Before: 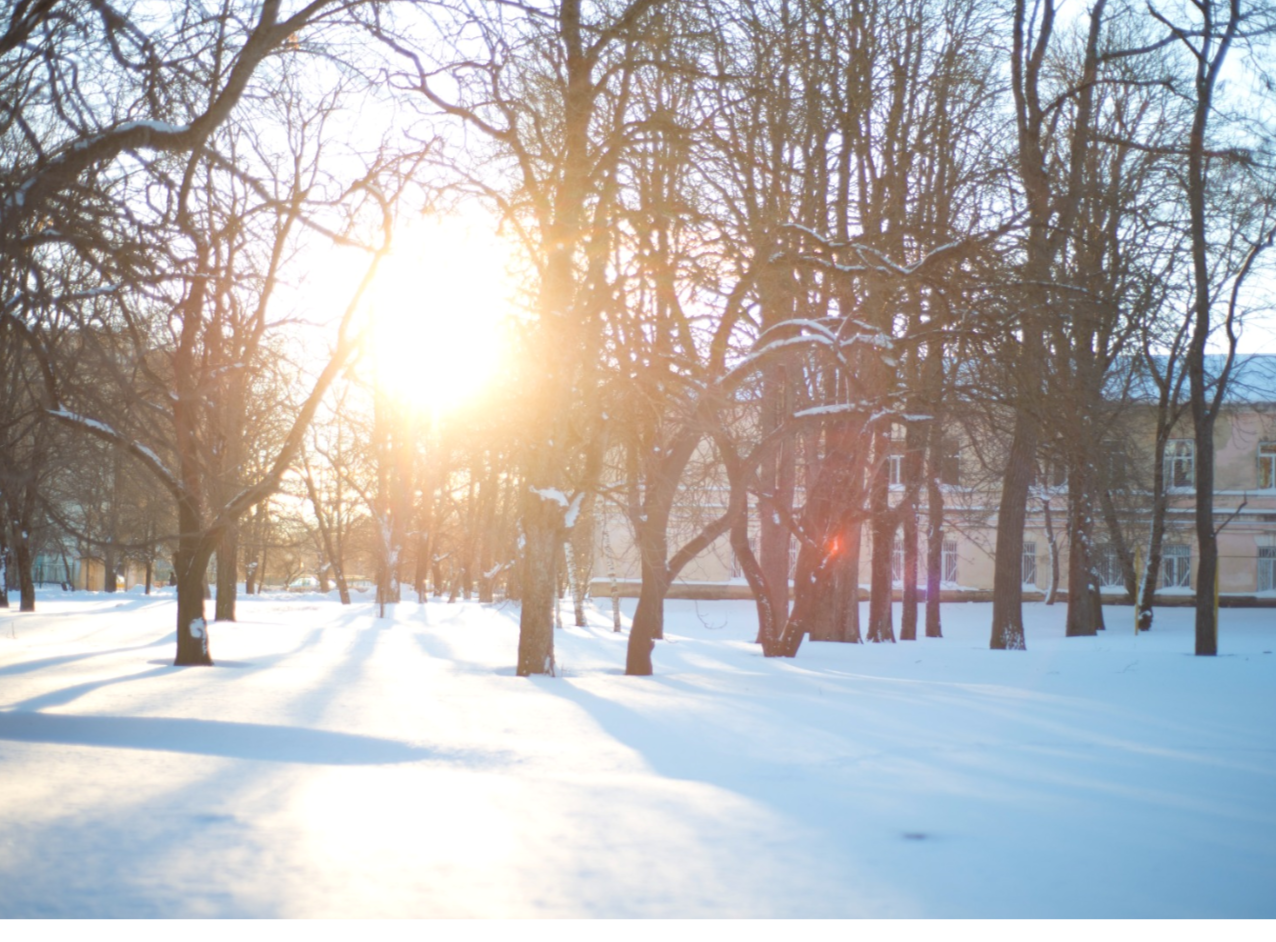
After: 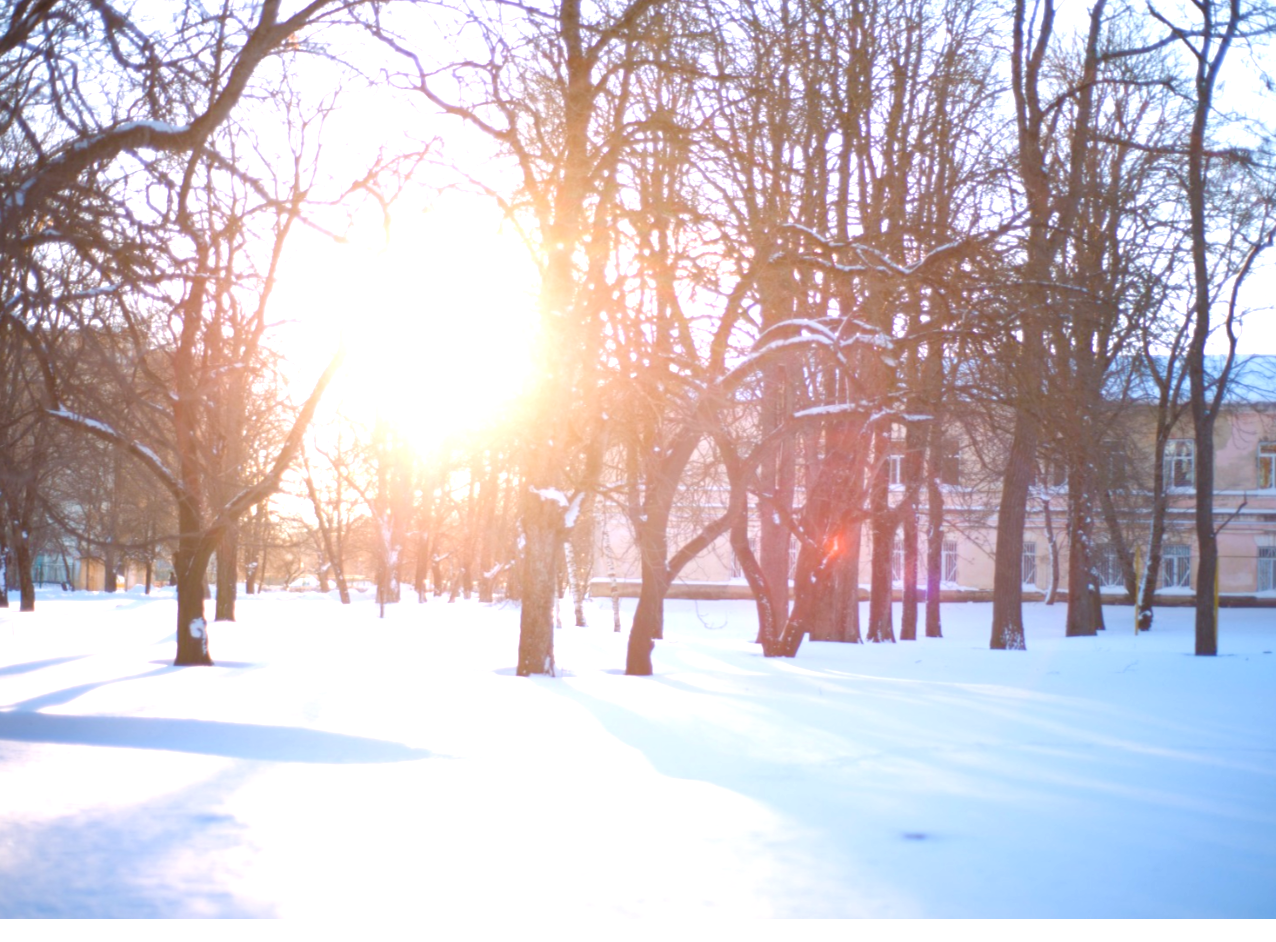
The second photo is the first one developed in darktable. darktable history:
color balance rgb: perceptual saturation grading › global saturation 25%, perceptual saturation grading › highlights -50%, perceptual saturation grading › shadows 30%, perceptual brilliance grading › global brilliance 12%, global vibrance 20%
white balance: red 1.05, blue 1.072
